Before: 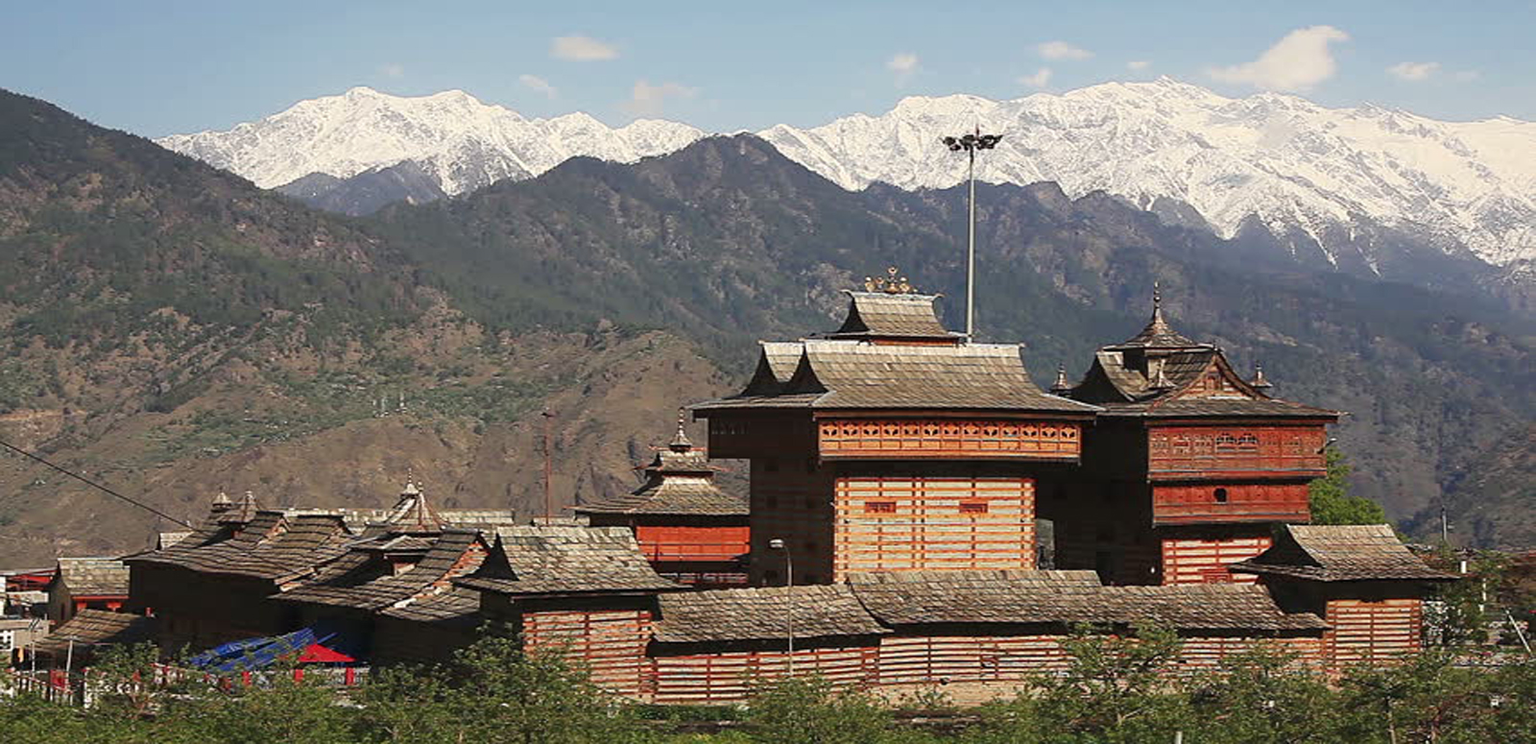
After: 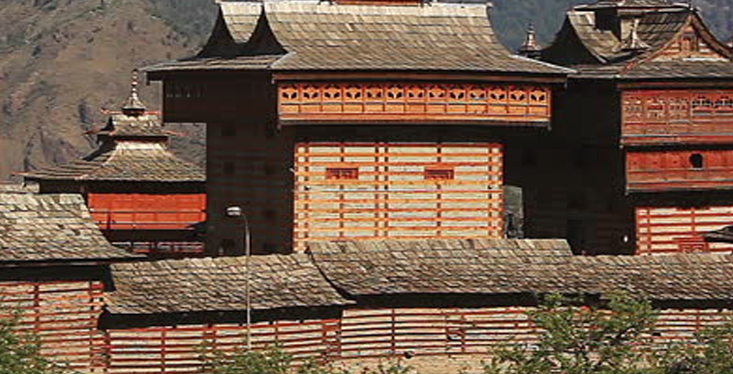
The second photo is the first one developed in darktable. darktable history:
crop: left 35.976%, top 45.819%, right 18.162%, bottom 5.807%
white balance: emerald 1
